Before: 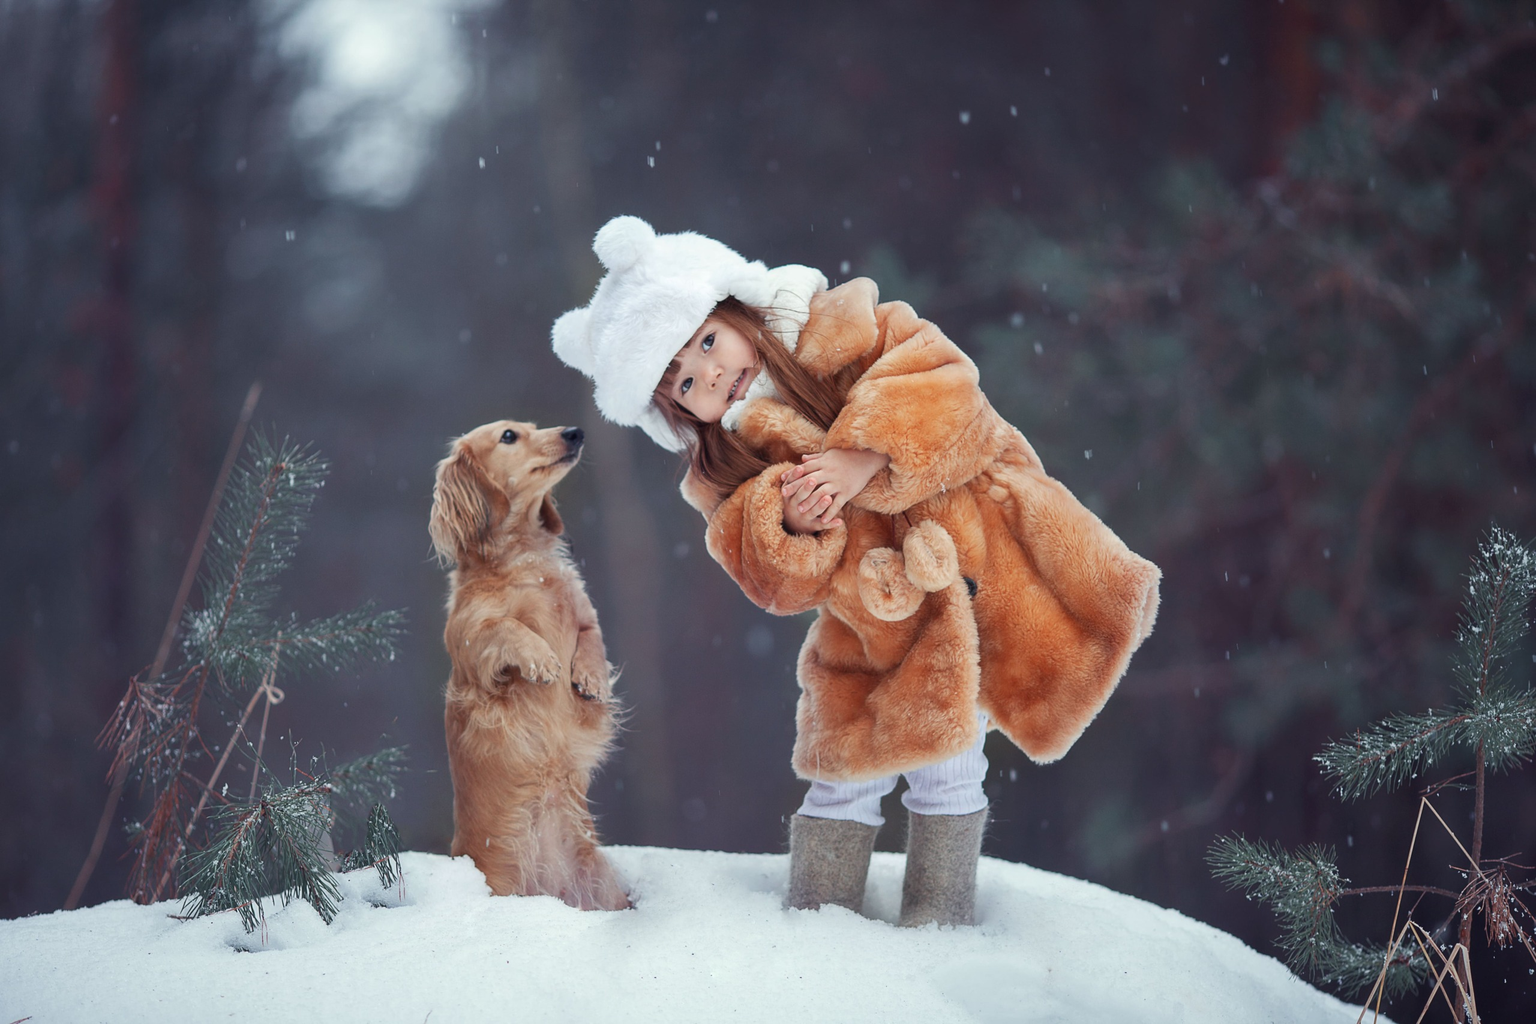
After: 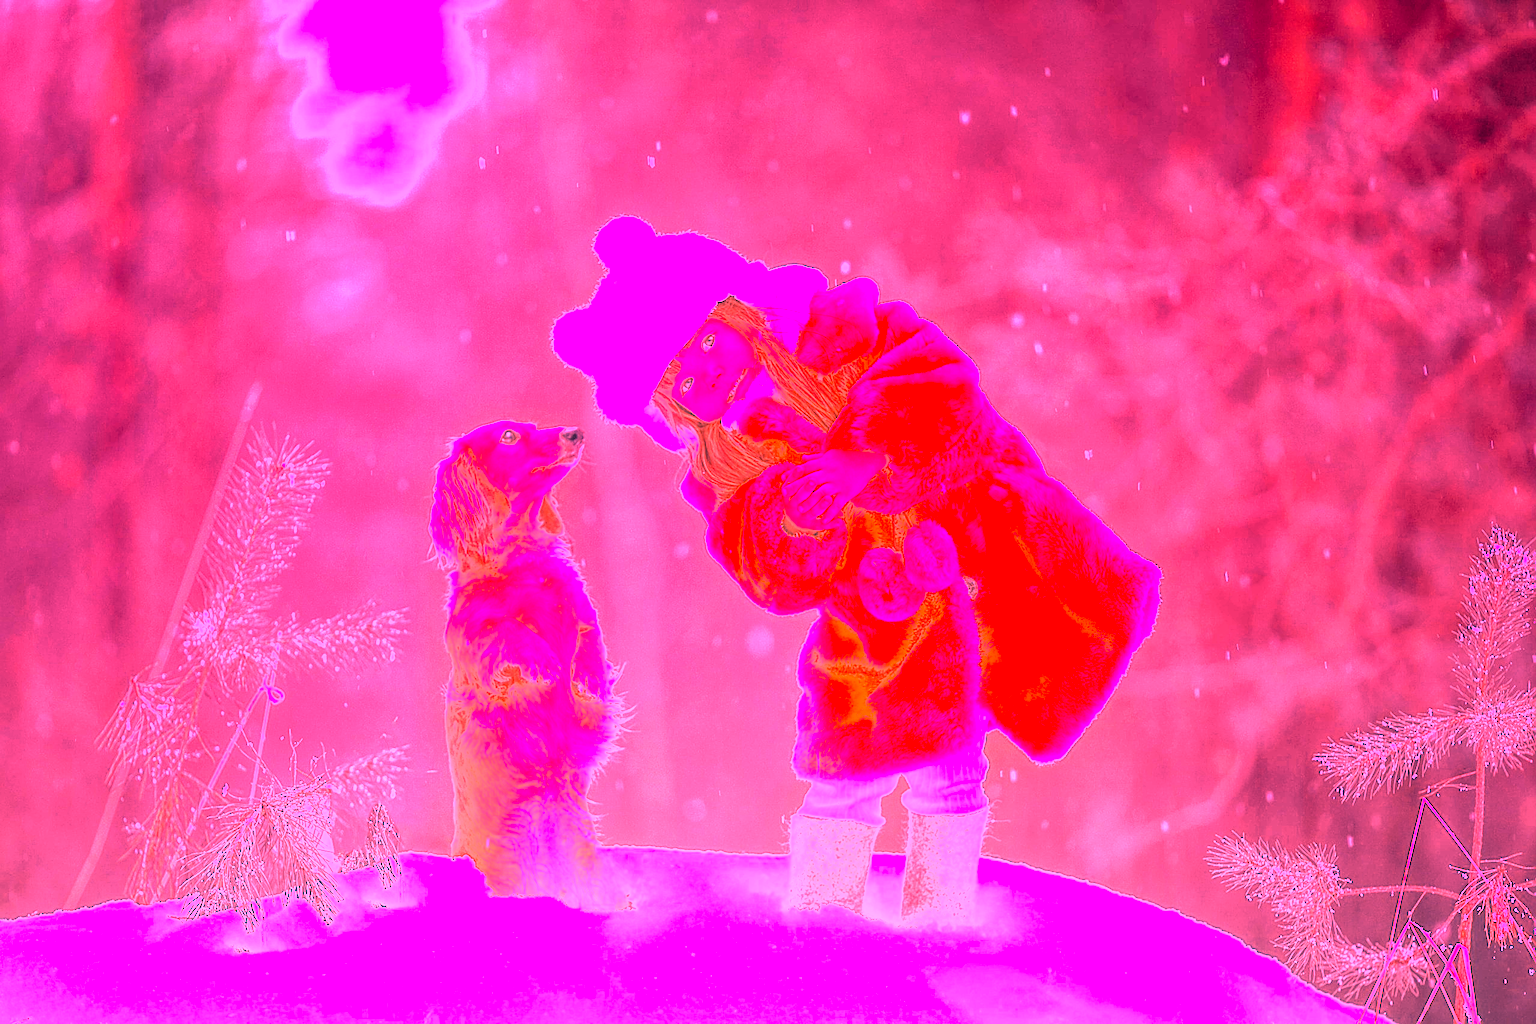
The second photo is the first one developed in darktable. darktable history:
white balance: red 4.26, blue 1.802
local contrast: highlights 74%, shadows 55%, detail 176%, midtone range 0.207
sharpen: on, module defaults
color balance: output saturation 110%
